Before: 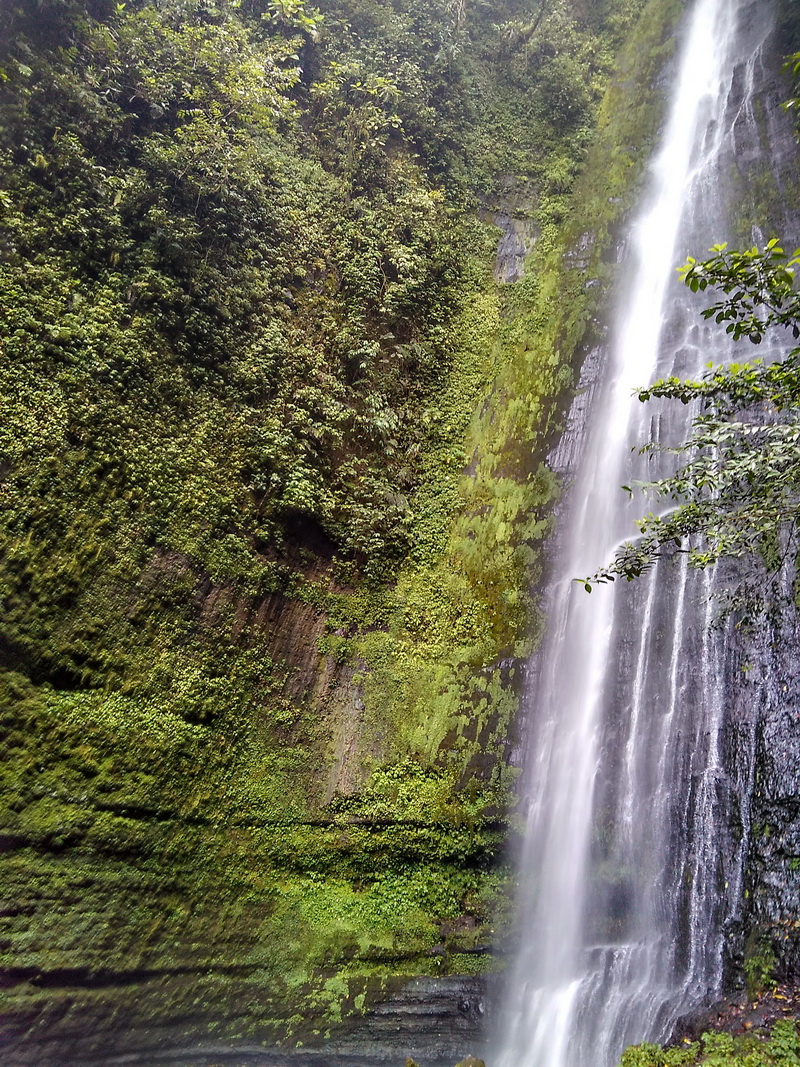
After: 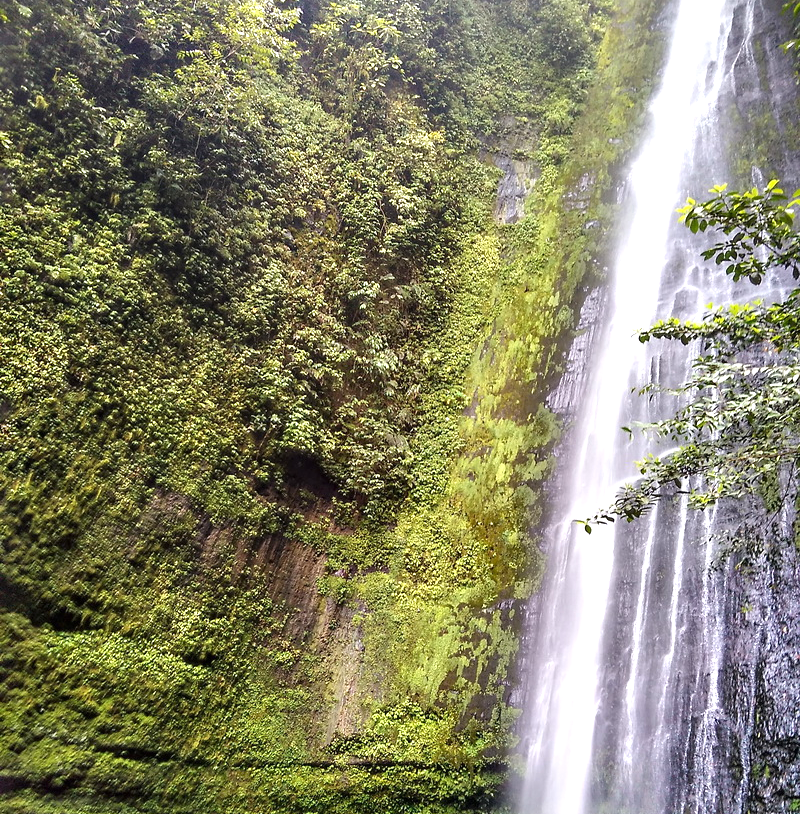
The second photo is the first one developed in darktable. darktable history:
exposure: black level correction 0, exposure 0.698 EV, compensate exposure bias true, compensate highlight preservation false
crop: top 5.574%, bottom 18.131%
